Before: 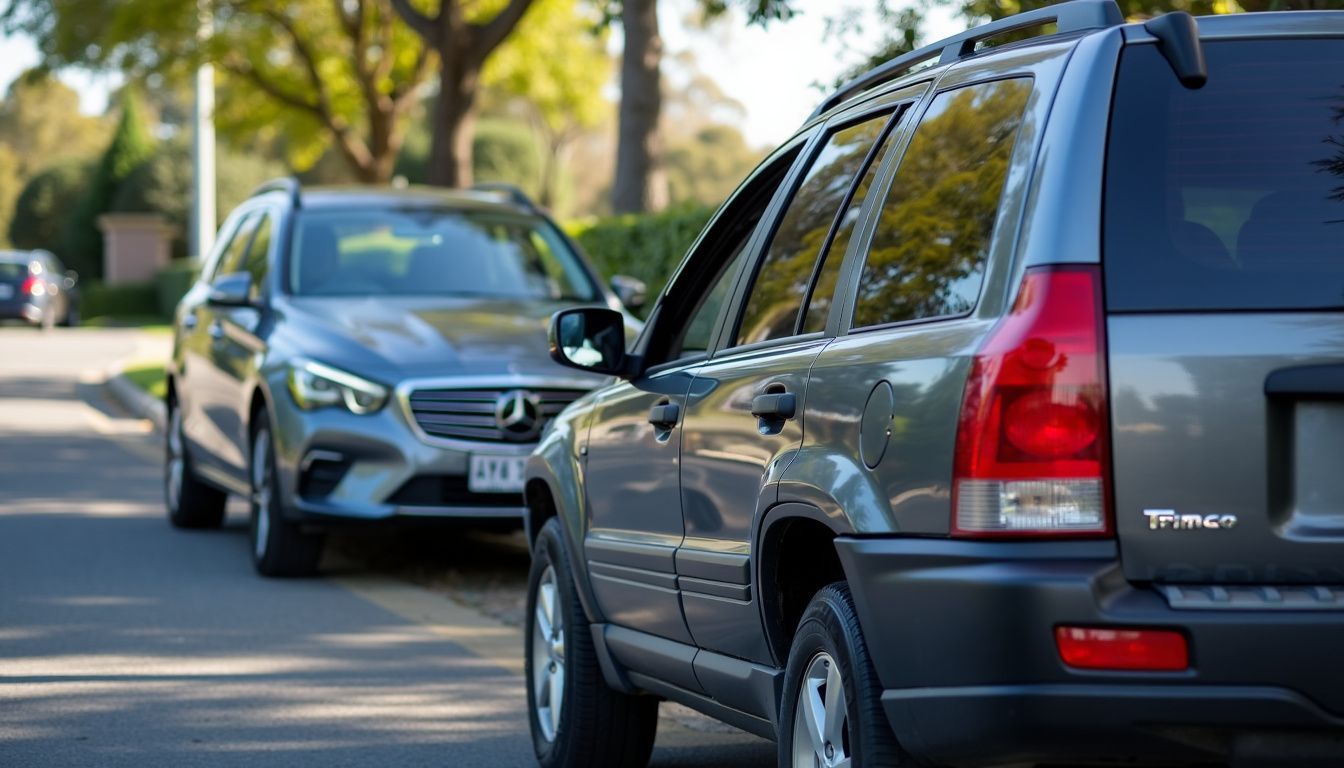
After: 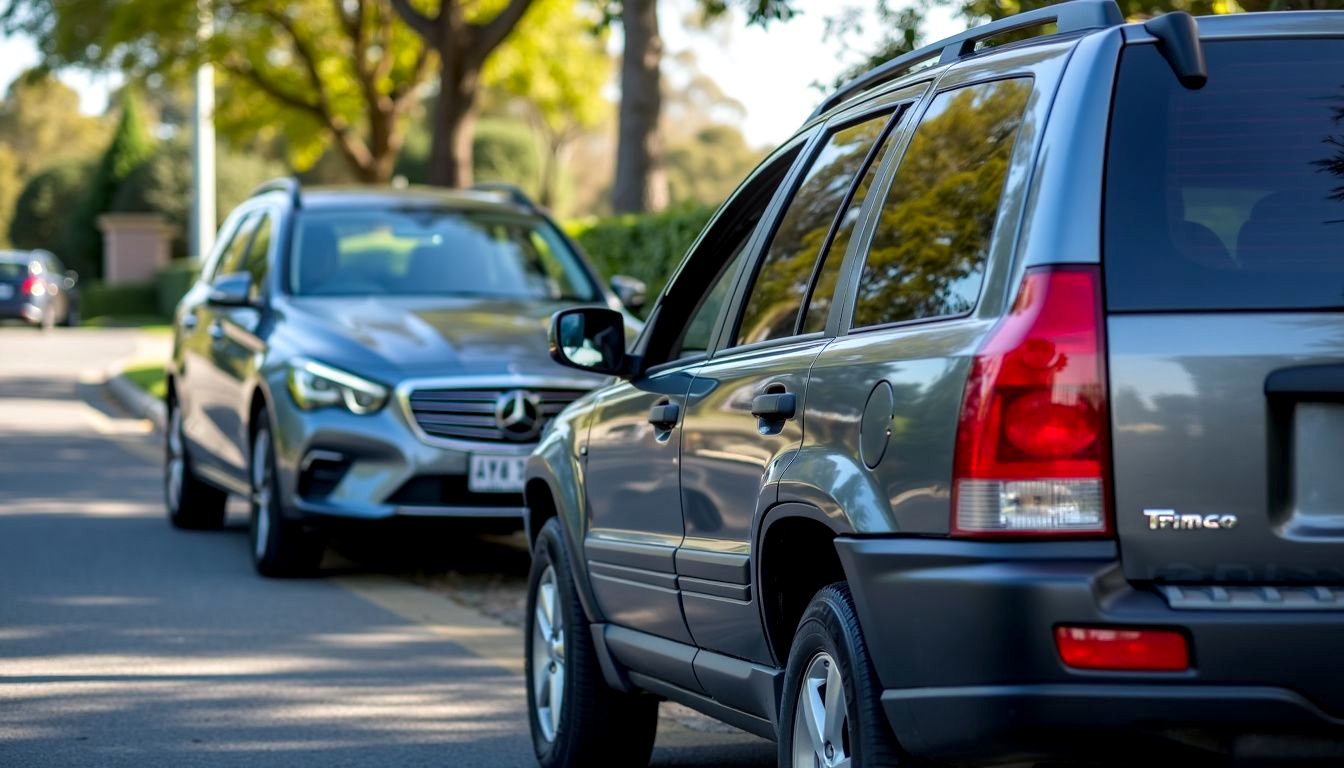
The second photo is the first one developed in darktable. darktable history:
color correction: highlights b* 0.001, saturation 1.12
local contrast: detail 130%
